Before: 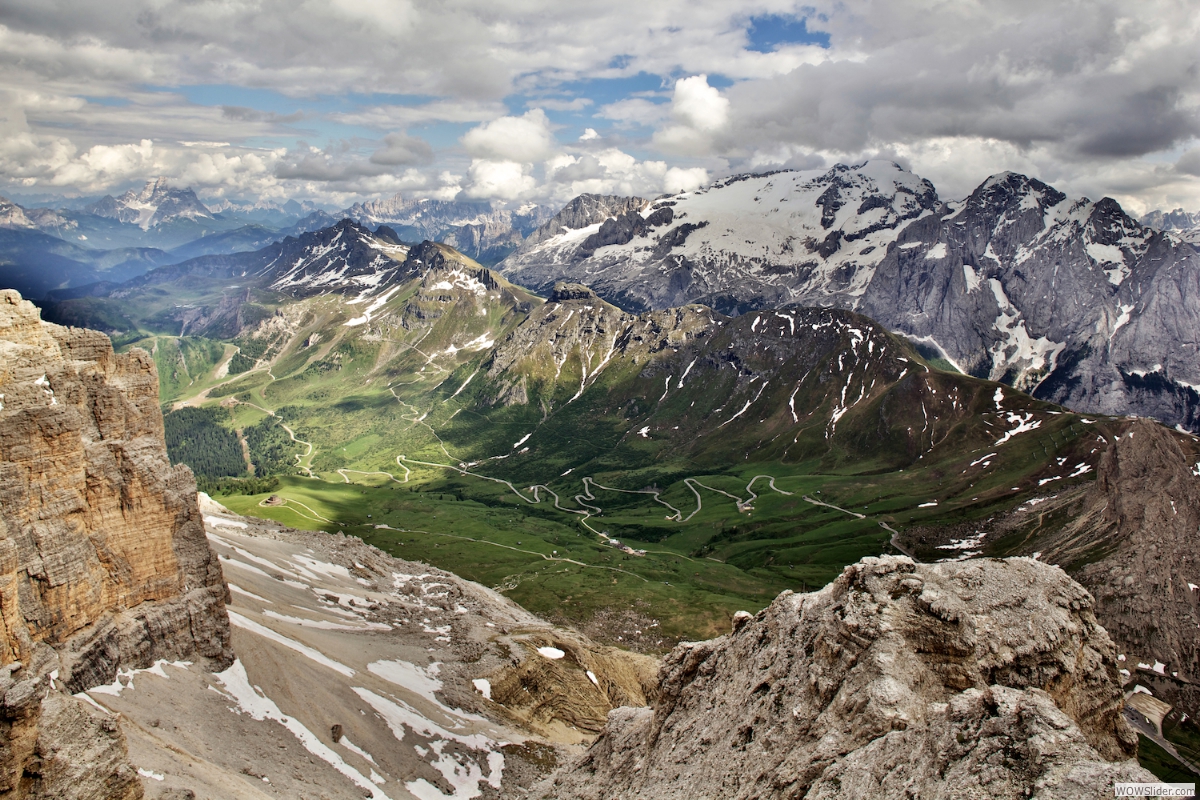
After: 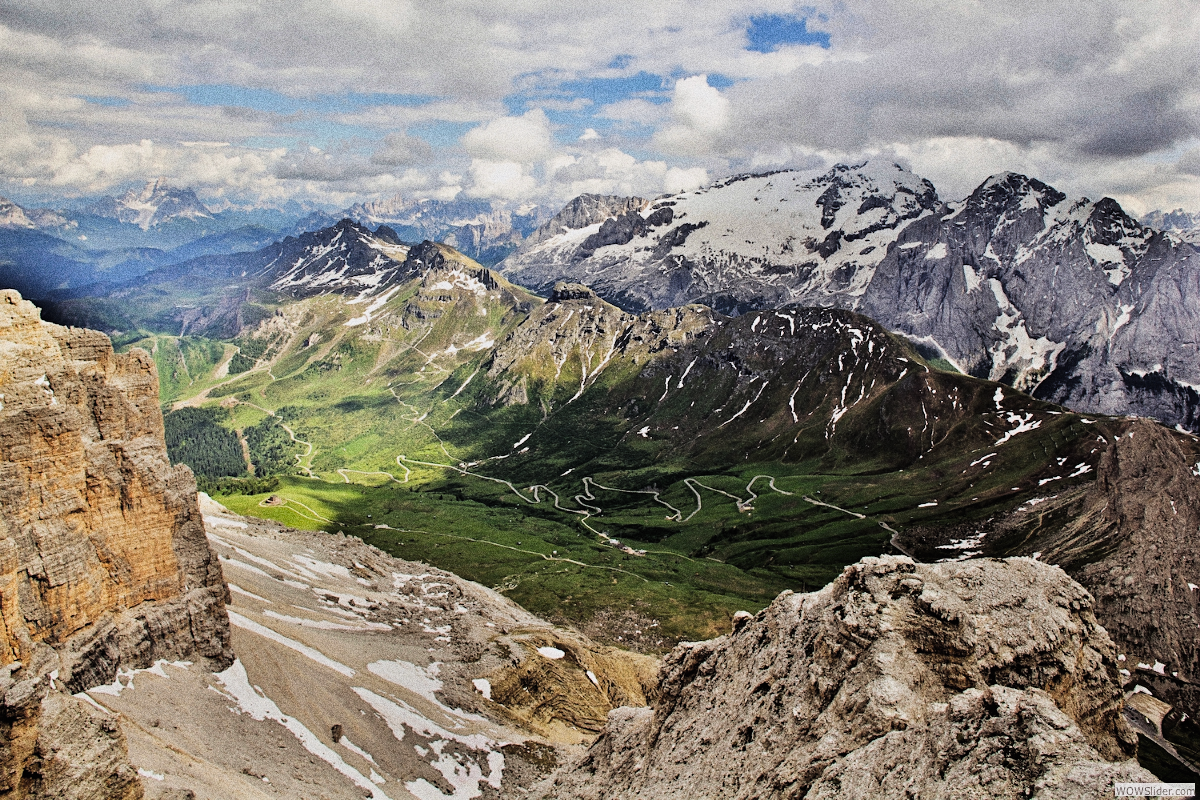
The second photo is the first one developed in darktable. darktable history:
color balance: lift [1, 1.001, 0.999, 1.001], gamma [1, 1.004, 1.007, 0.993], gain [1, 0.991, 0.987, 1.013], contrast 7.5%, contrast fulcrum 10%, output saturation 115%
filmic rgb: black relative exposure -5 EV, hardness 2.88, contrast 1.2
exposure: black level correction -0.015, compensate highlight preservation false
sharpen: amount 0.2
white balance: emerald 1
grain: strength 49.07%
